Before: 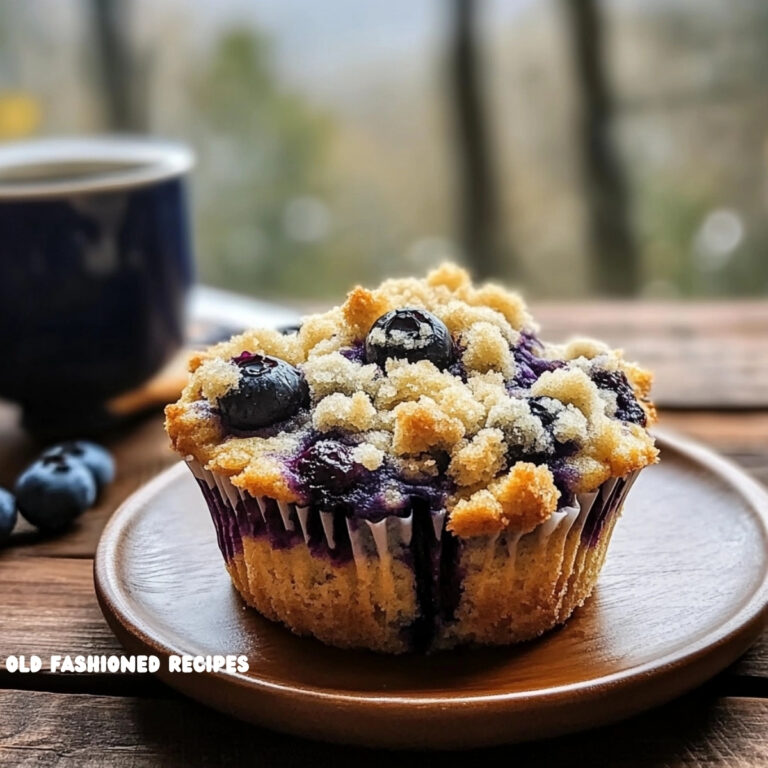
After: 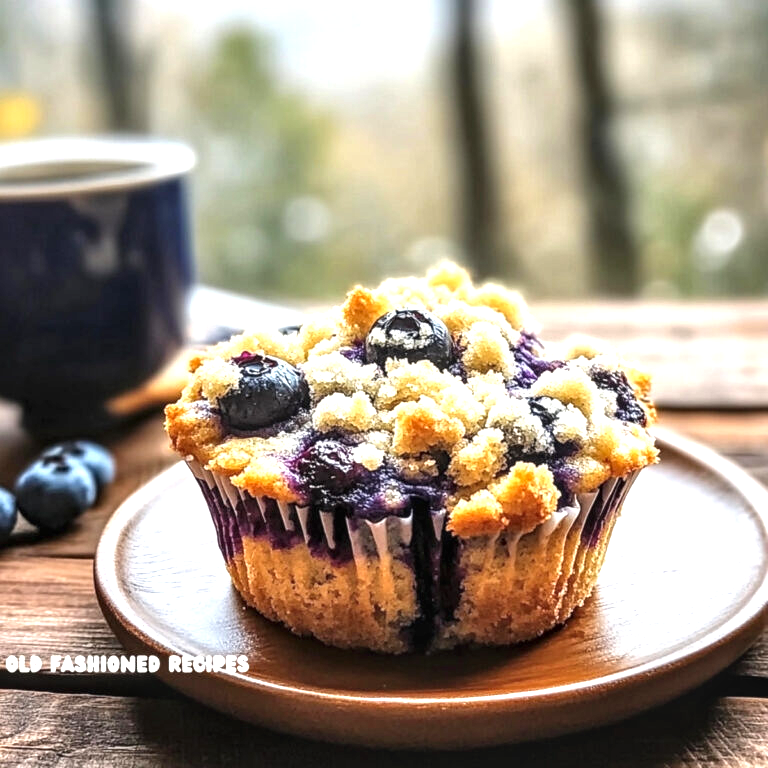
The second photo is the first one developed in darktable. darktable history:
exposure: black level correction 0, exposure 1 EV, compensate exposure bias true, compensate highlight preservation false
local contrast: detail 130%
